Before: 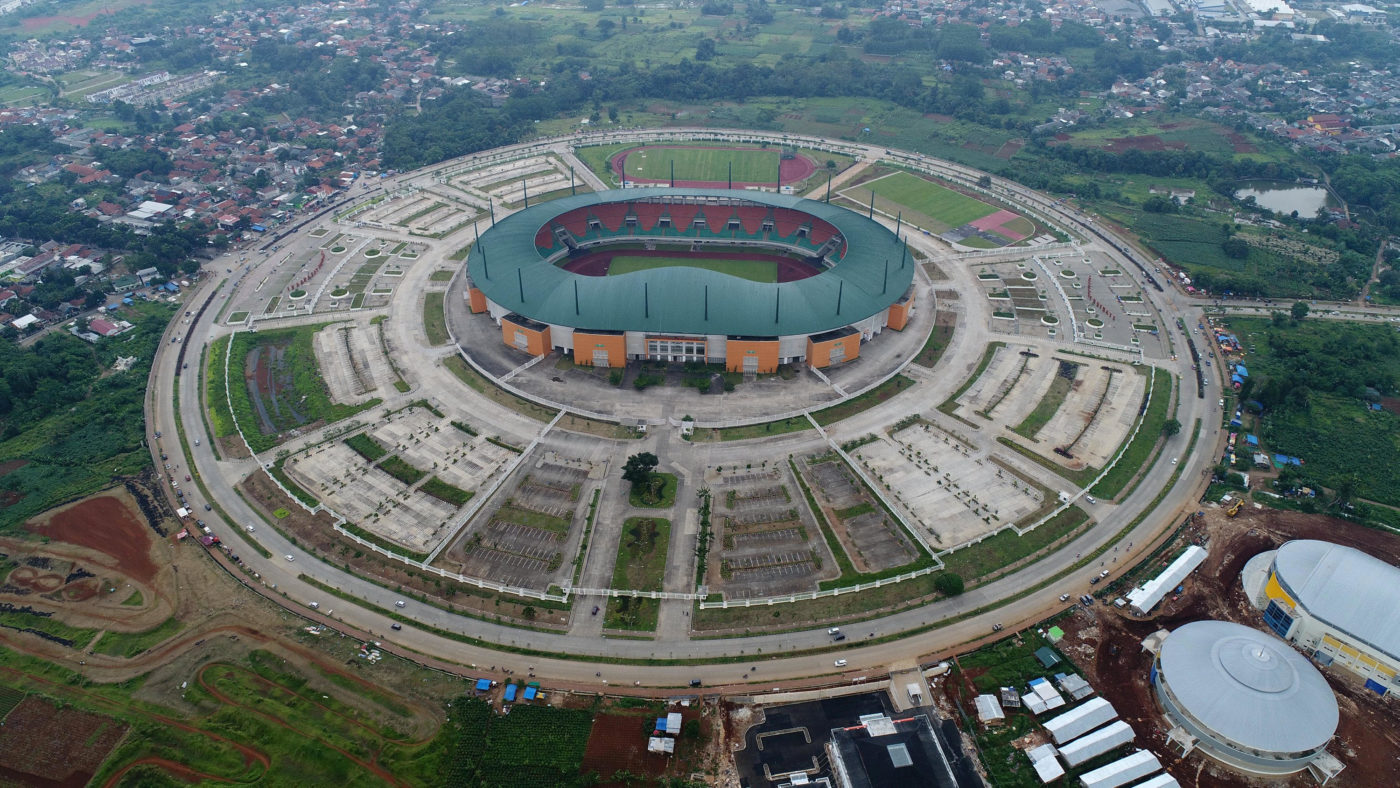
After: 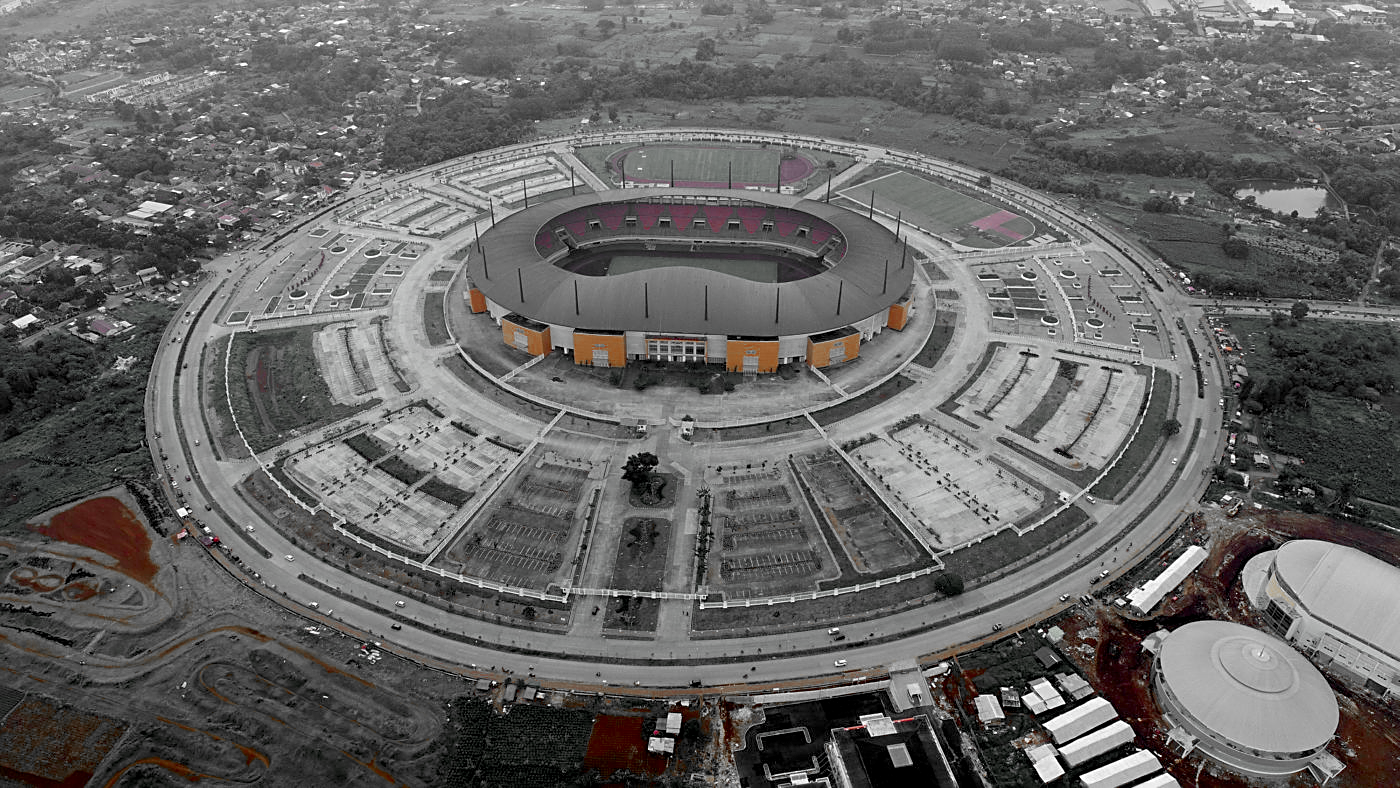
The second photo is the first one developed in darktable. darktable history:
color zones: curves: ch0 [(0, 0.497) (0.096, 0.361) (0.221, 0.538) (0.429, 0.5) (0.571, 0.5) (0.714, 0.5) (0.857, 0.5) (1, 0.497)]; ch1 [(0, 0.5) (0.143, 0.5) (0.257, -0.002) (0.429, 0.04) (0.571, -0.001) (0.714, -0.015) (0.857, 0.024) (1, 0.5)]
exposure: black level correction 0.009, compensate highlight preservation false
color correction: highlights a* -7.33, highlights b* 1.26, shadows a* -3.55, saturation 1.4
sharpen: on, module defaults
